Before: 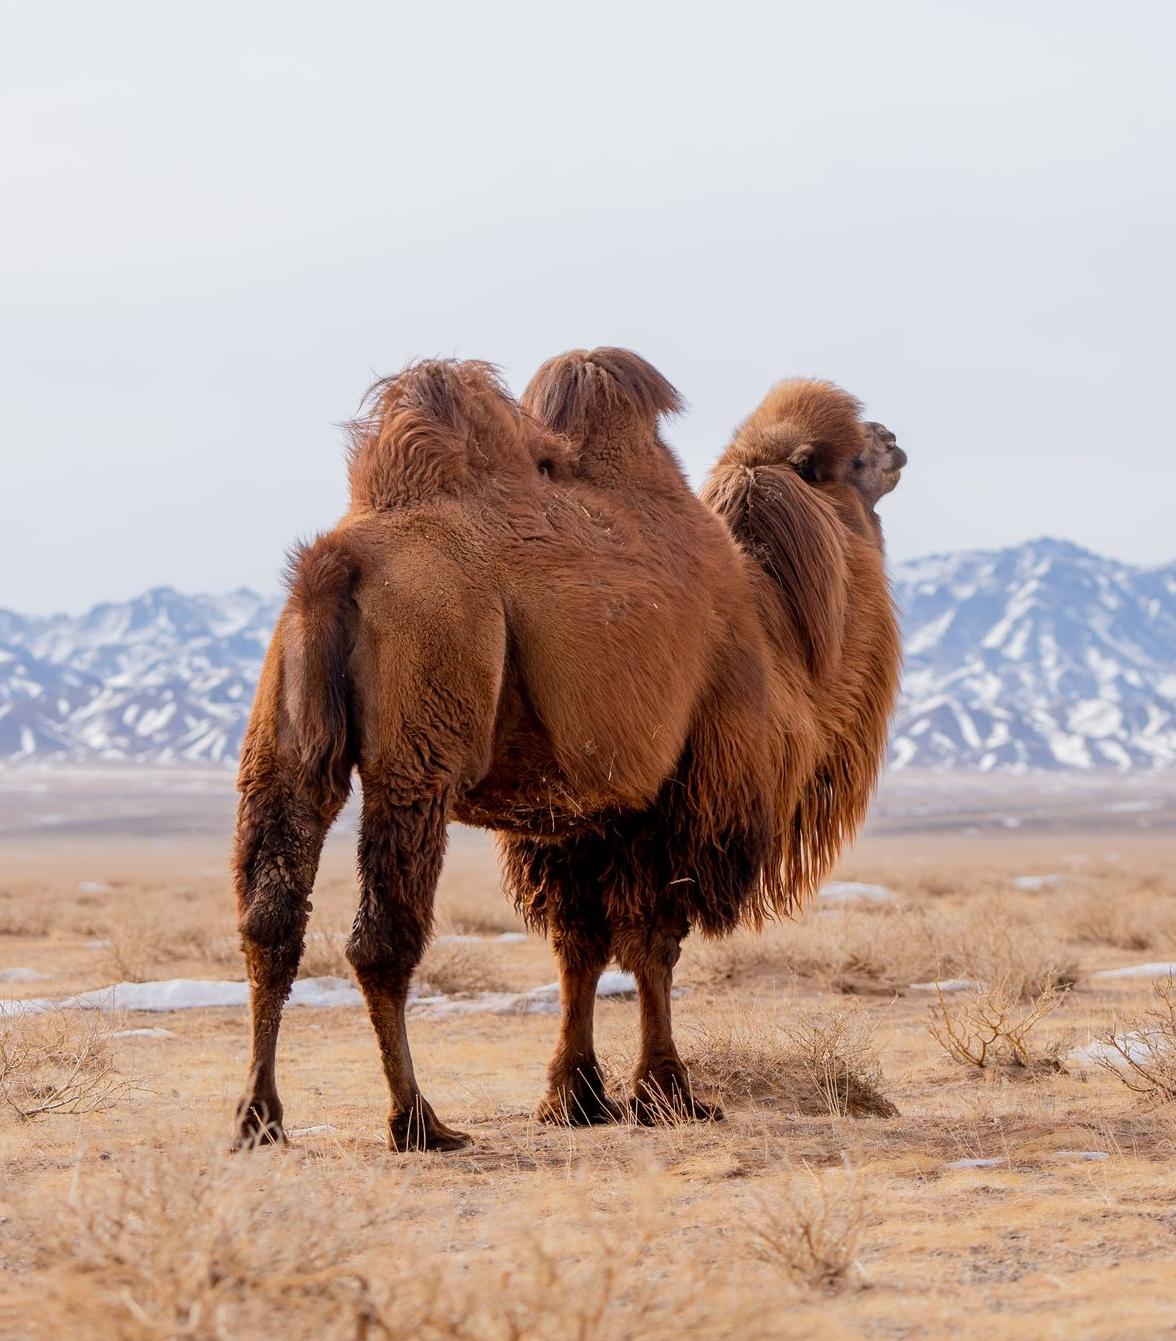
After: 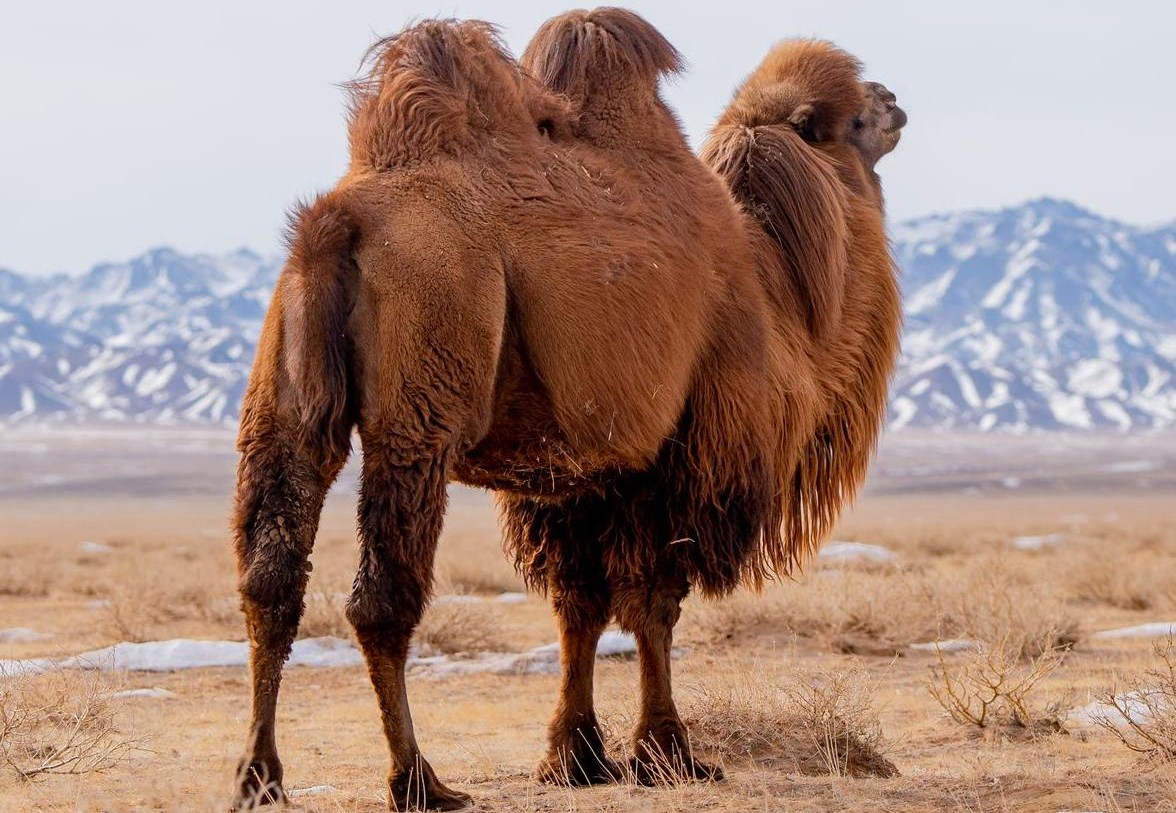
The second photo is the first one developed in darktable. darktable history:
crop and rotate: top 25.357%, bottom 13.942%
haze removal: compatibility mode true, adaptive false
